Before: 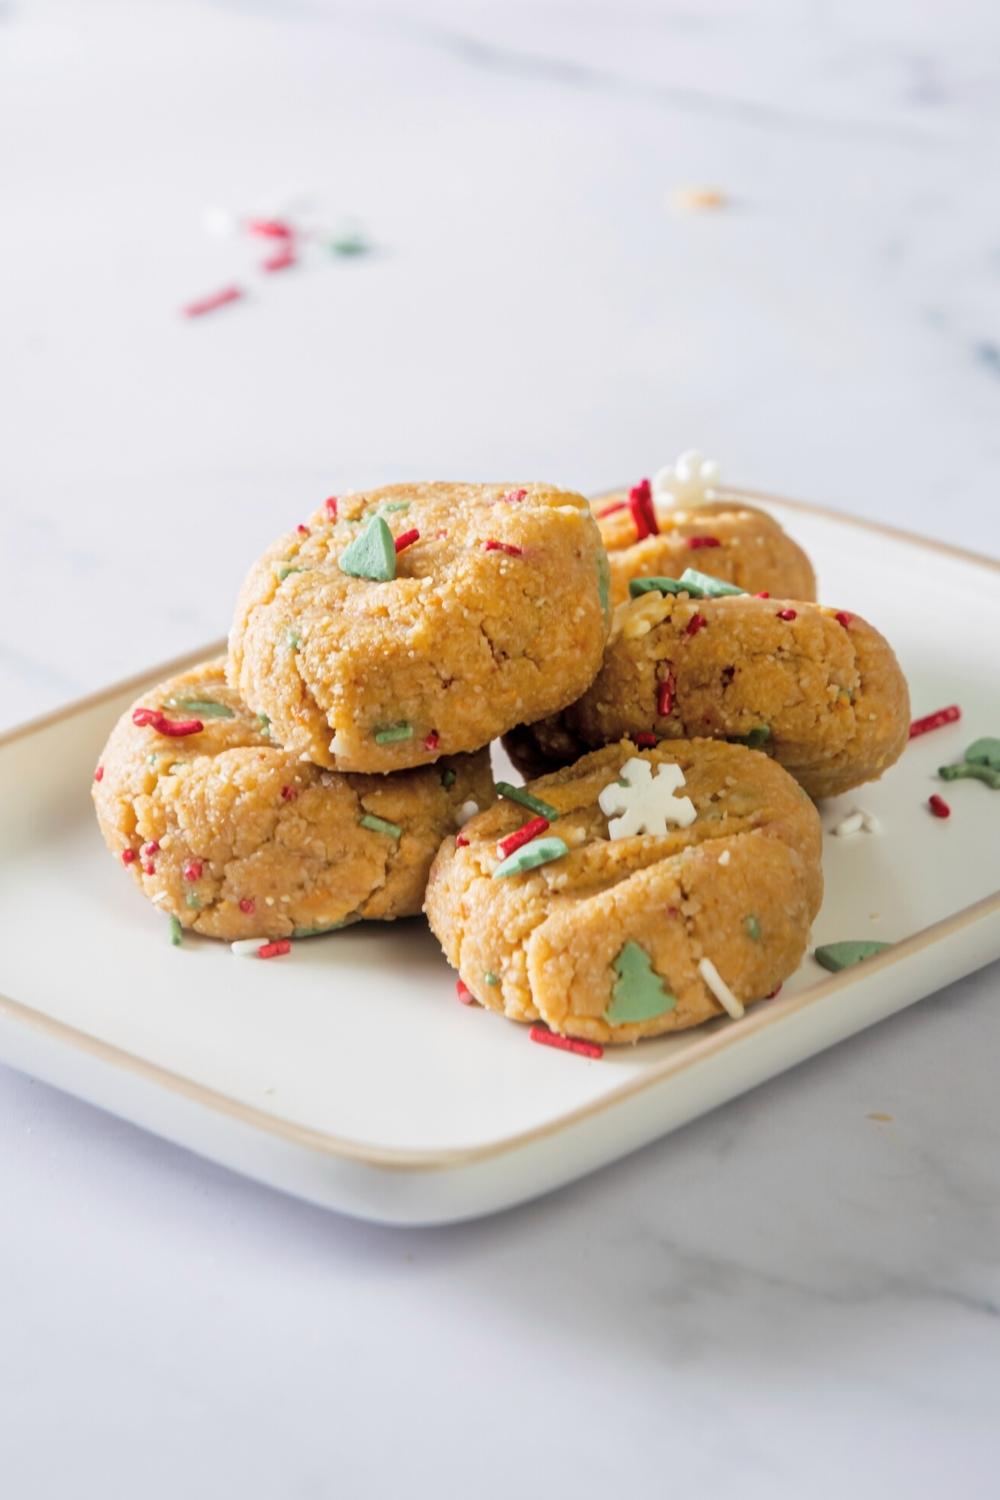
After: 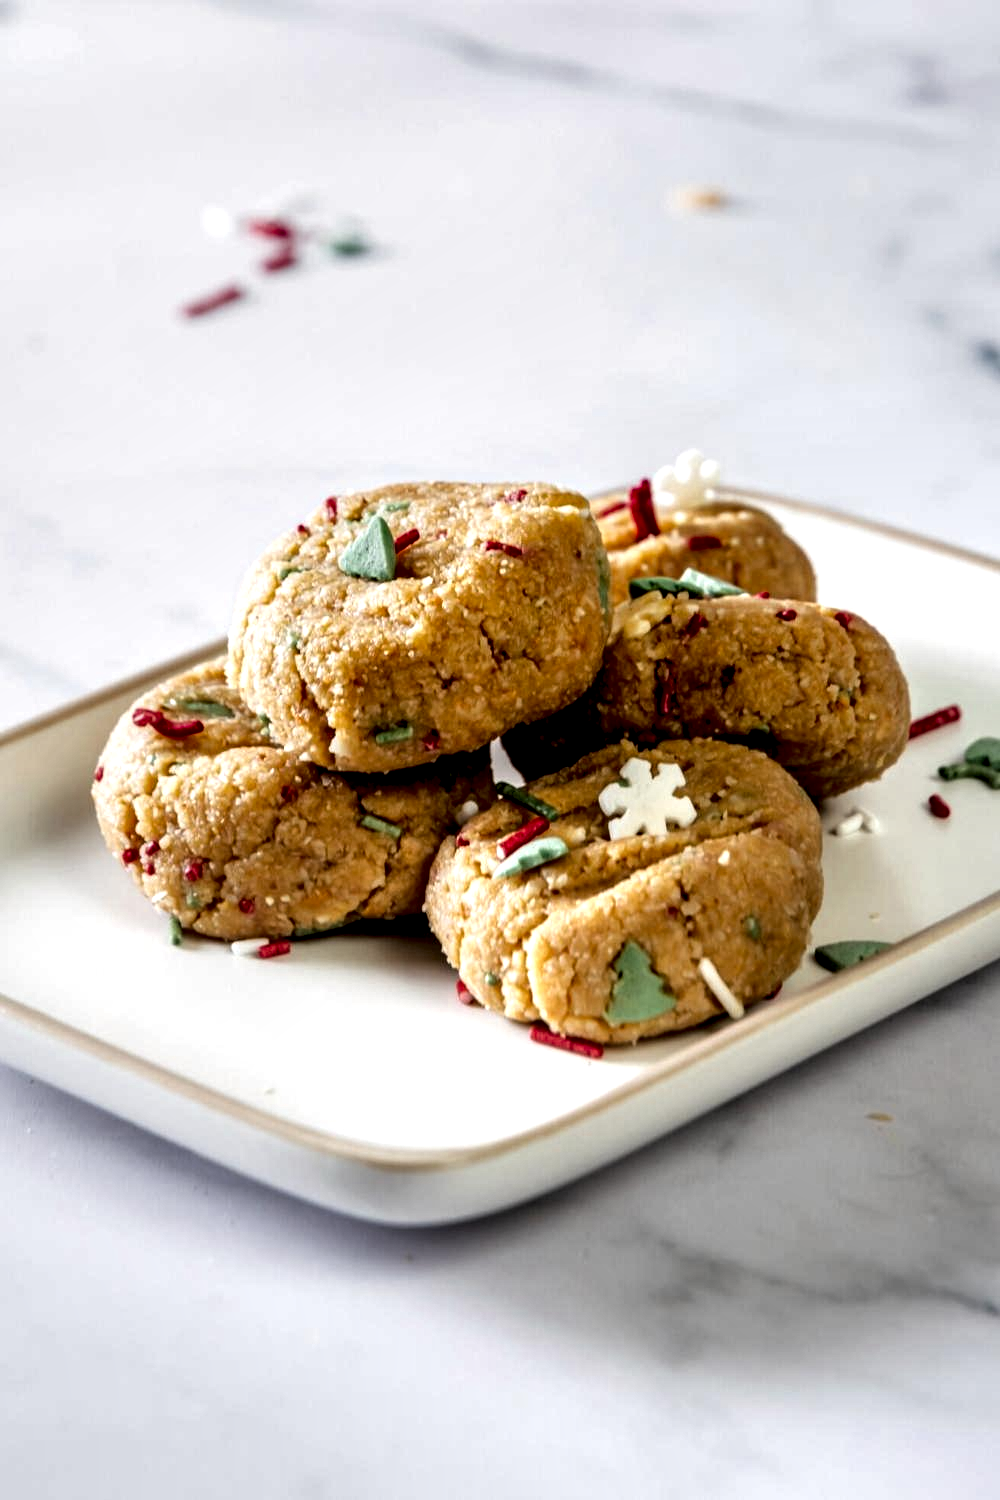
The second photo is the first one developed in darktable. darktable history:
local contrast: shadows 162%, detail 224%
